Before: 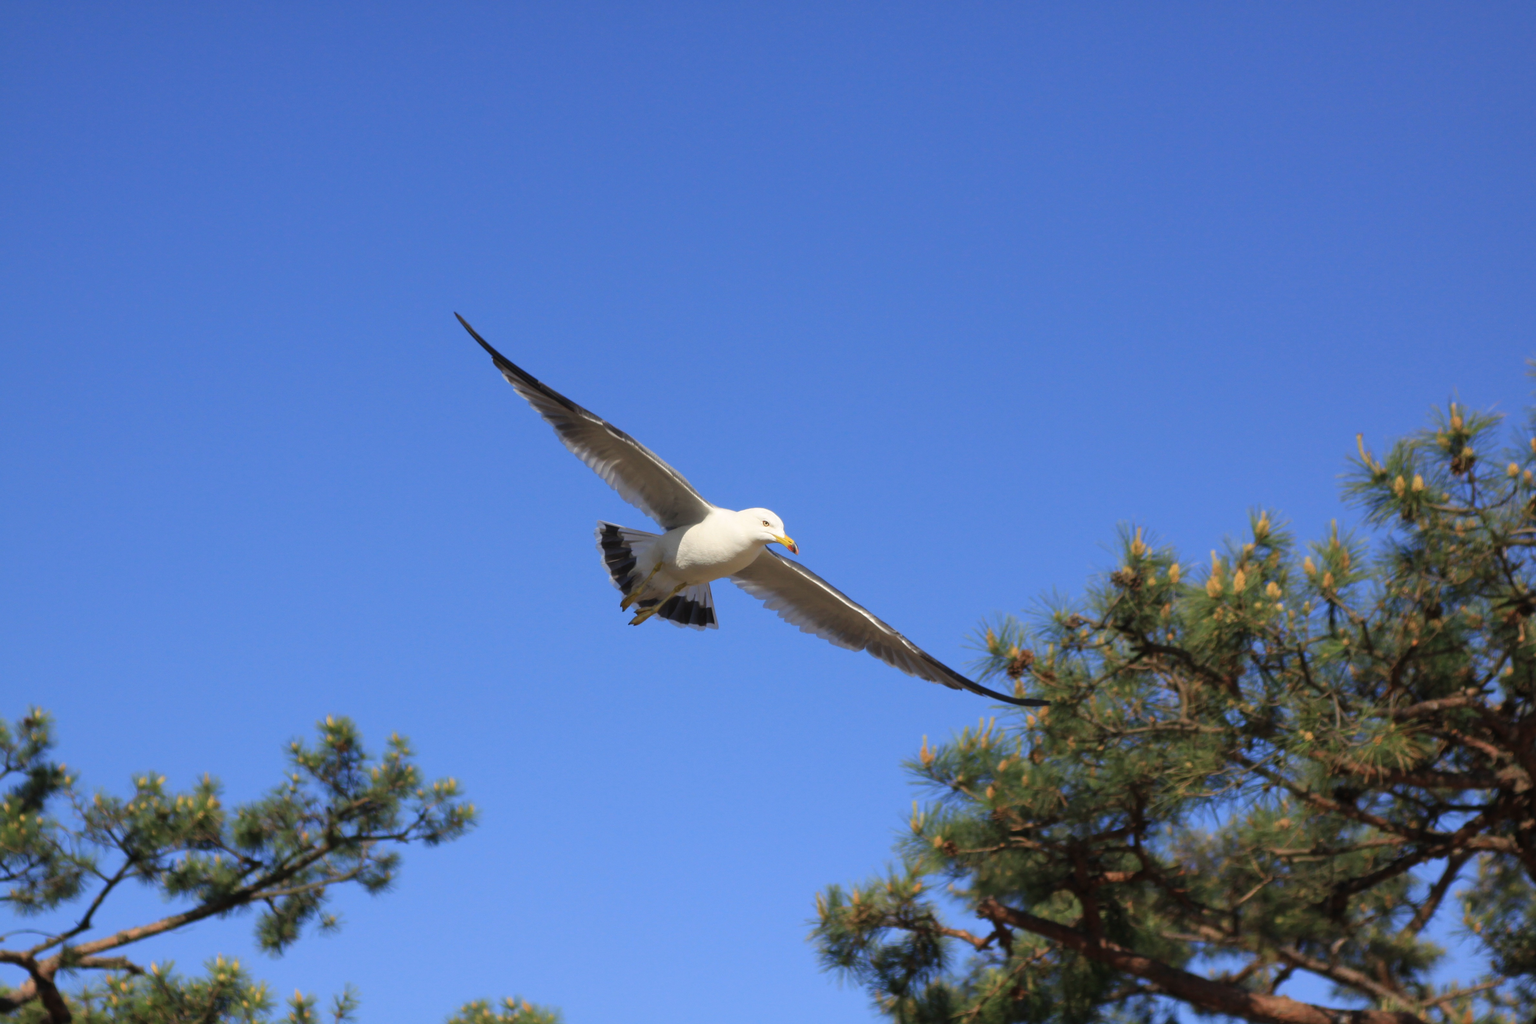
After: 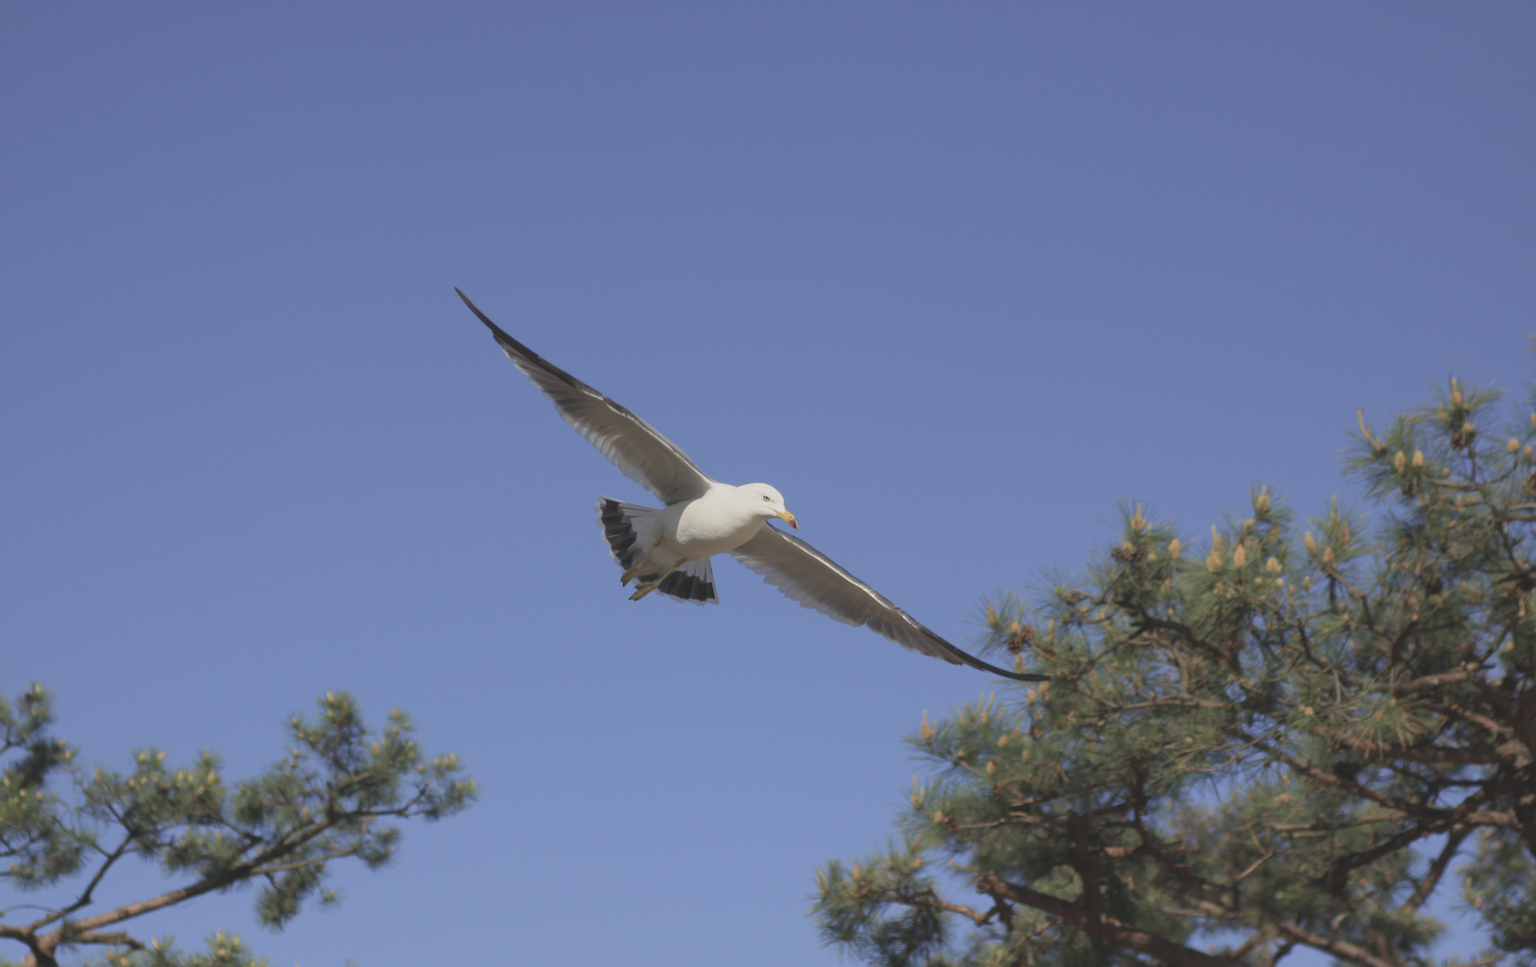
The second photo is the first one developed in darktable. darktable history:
contrast brightness saturation: contrast -0.26, saturation -0.43
crop and rotate: top 2.479%, bottom 3.018%
